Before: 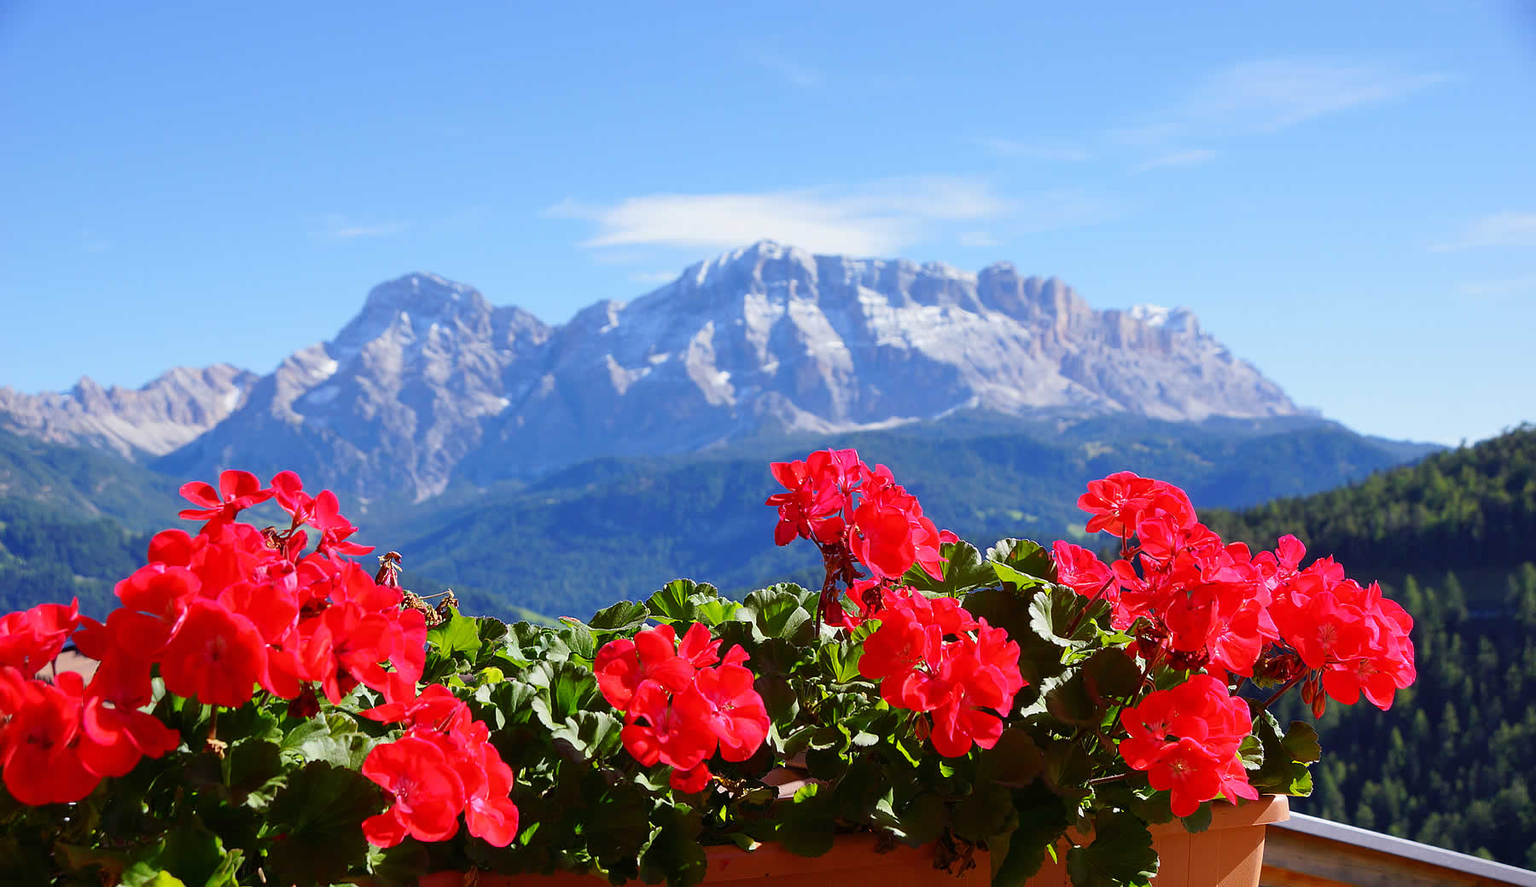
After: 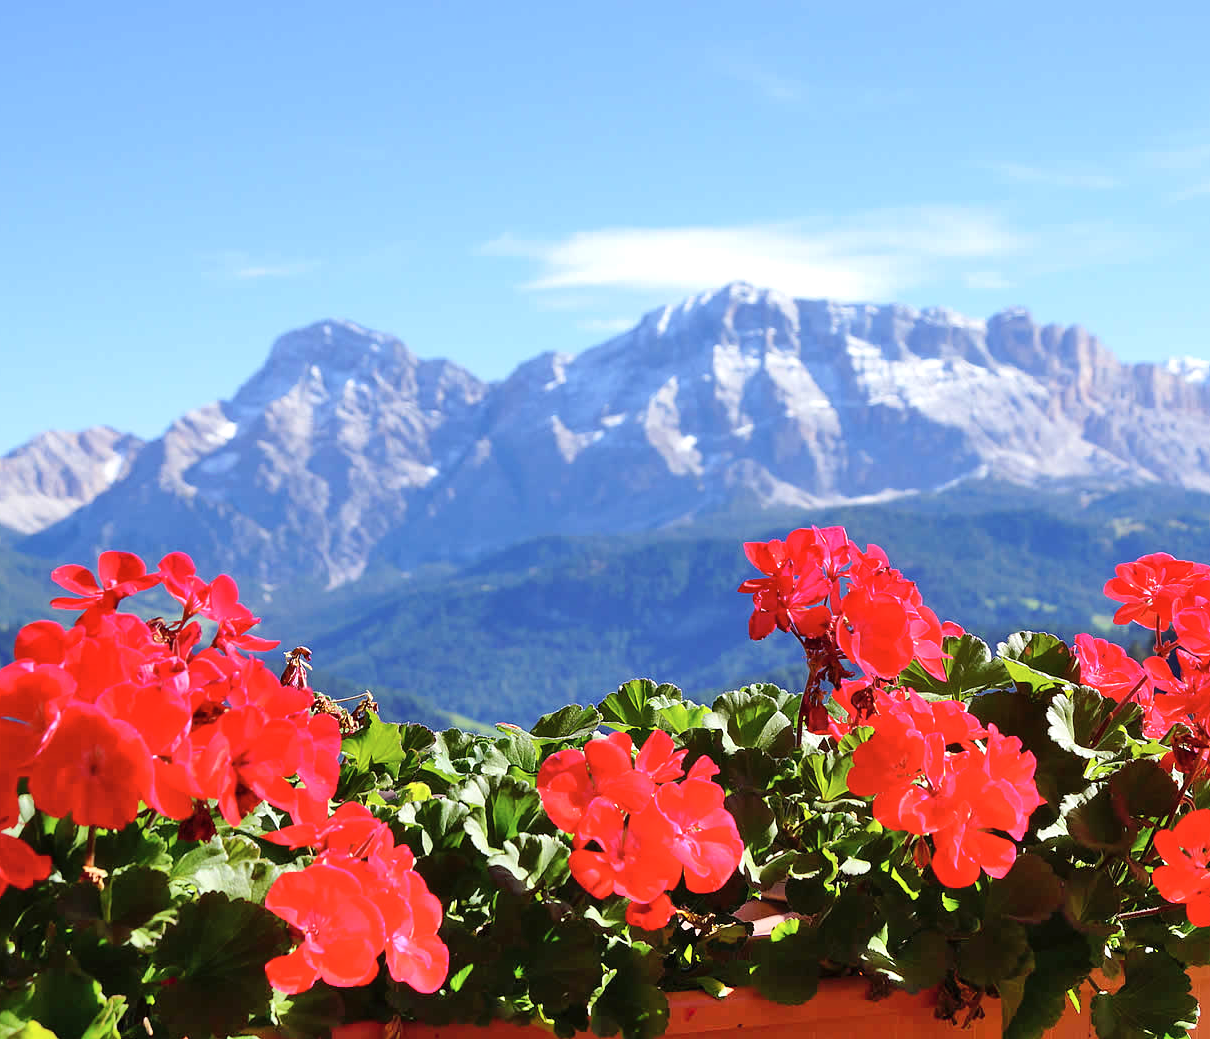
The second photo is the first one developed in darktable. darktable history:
crop and rotate: left 8.86%, right 23.896%
shadows and highlights: radius 111.18, shadows 51.66, white point adjustment 9.07, highlights -4.36, soften with gaussian
